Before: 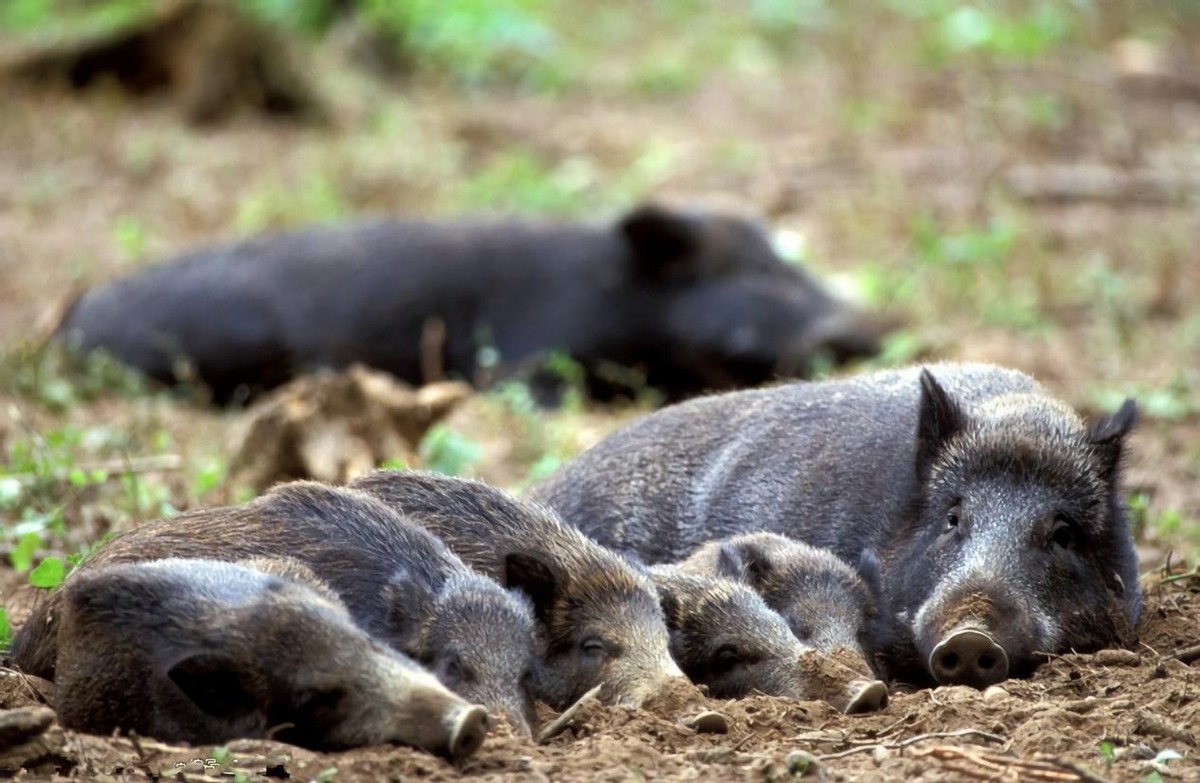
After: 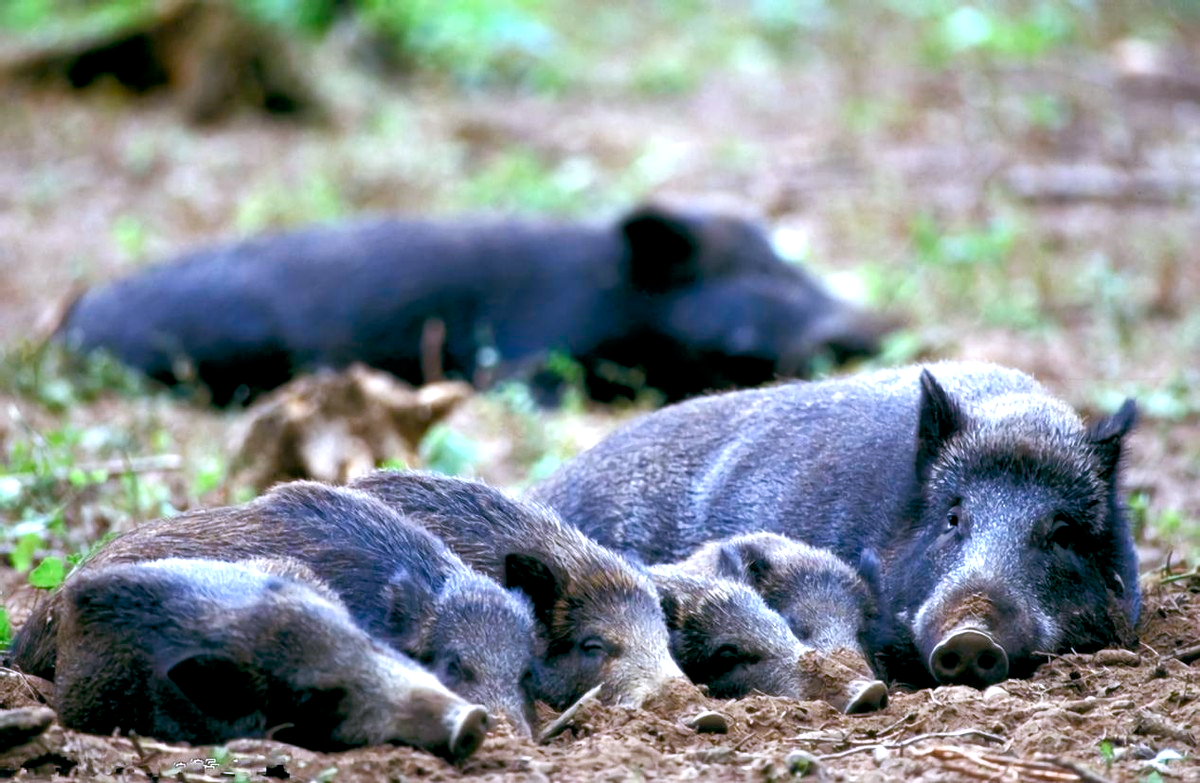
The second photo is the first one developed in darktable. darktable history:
color balance rgb: global offset › luminance -0.349%, global offset › chroma 0.113%, global offset › hue 165.99°, perceptual saturation grading › global saturation 0.041%, perceptual saturation grading › highlights -16.769%, perceptual saturation grading › mid-tones 33.614%, perceptual saturation grading › shadows 50.366%, perceptual brilliance grading › global brilliance 9.859%, global vibrance 20%
color calibration: illuminant as shot in camera, x 0.377, y 0.393, temperature 4168.4 K
